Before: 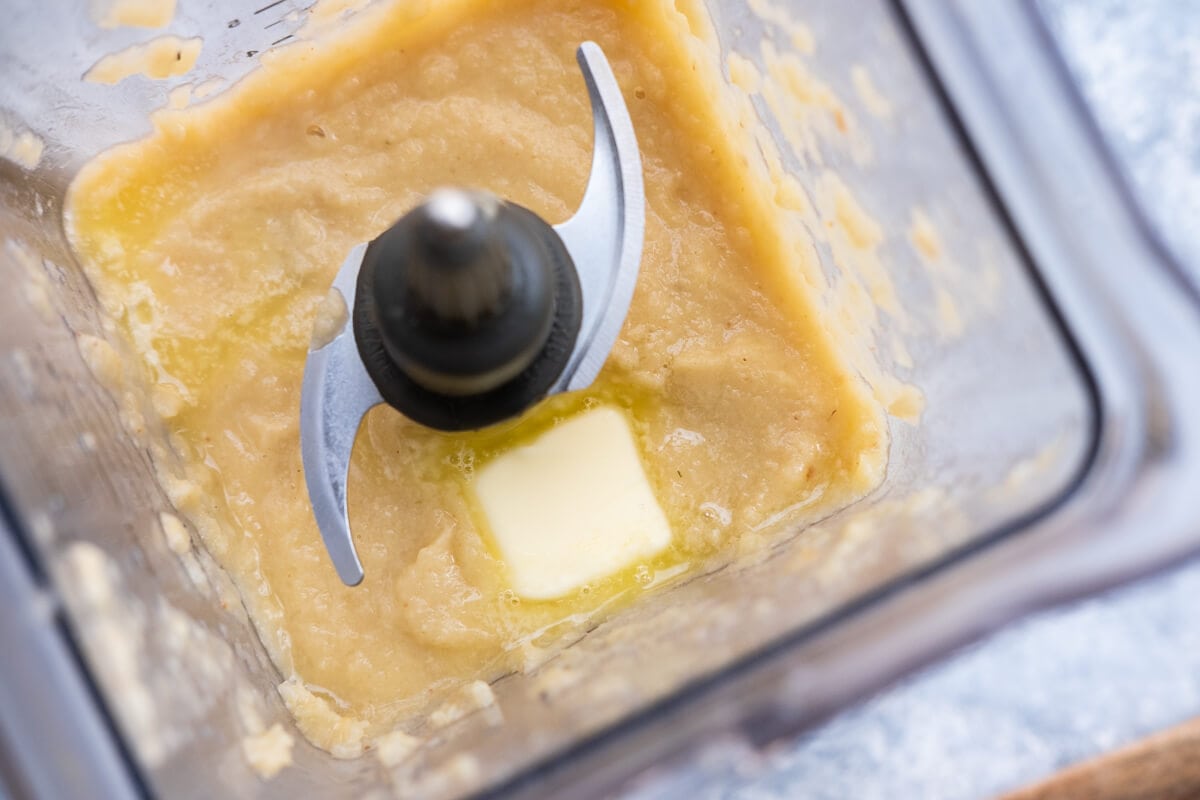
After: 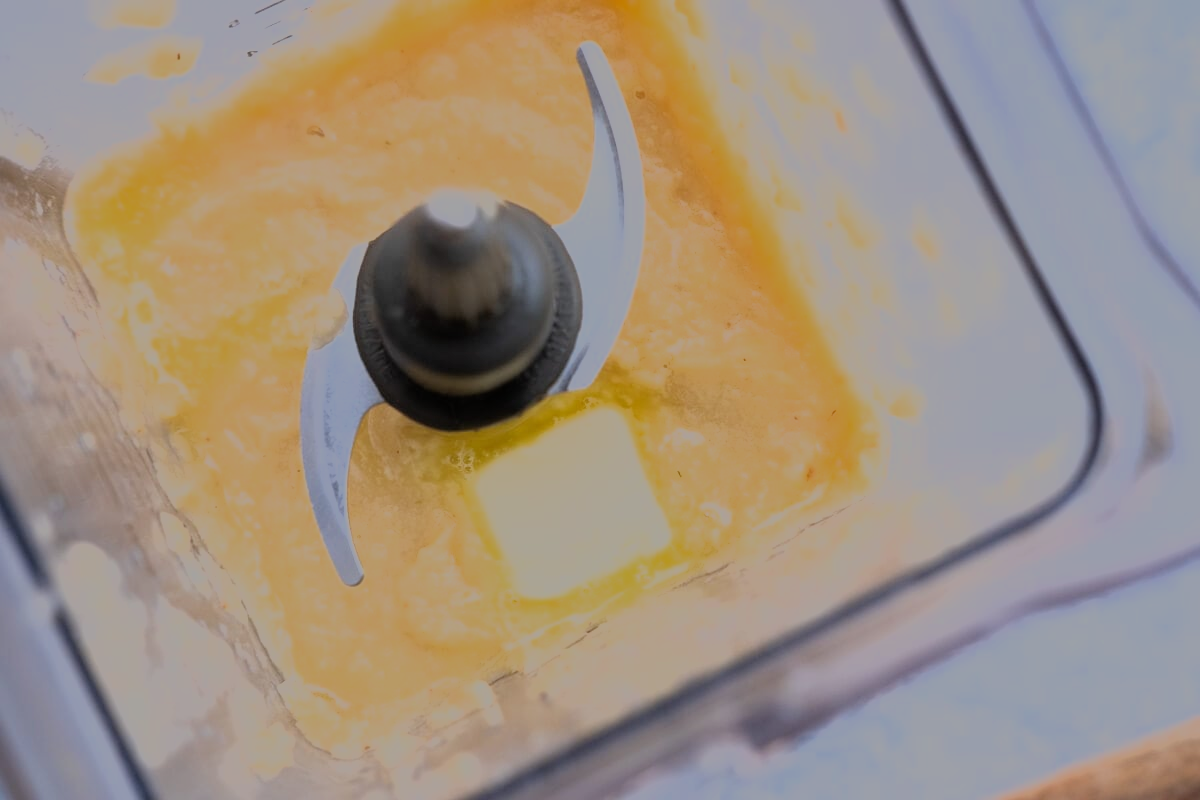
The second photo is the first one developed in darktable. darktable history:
filmic rgb: black relative exposure -12.97 EV, white relative exposure 4.05 EV, target white luminance 85.109%, hardness 6.29, latitude 42.05%, contrast 0.86, shadows ↔ highlights balance 8.33%, color science v6 (2022), enable highlight reconstruction true
